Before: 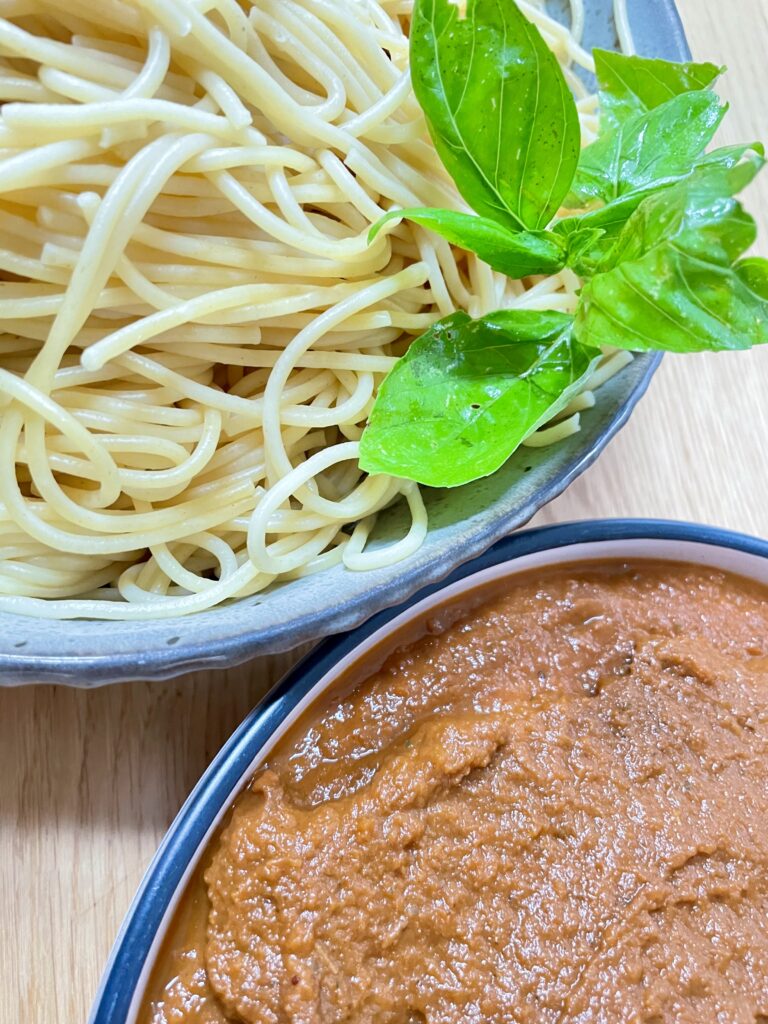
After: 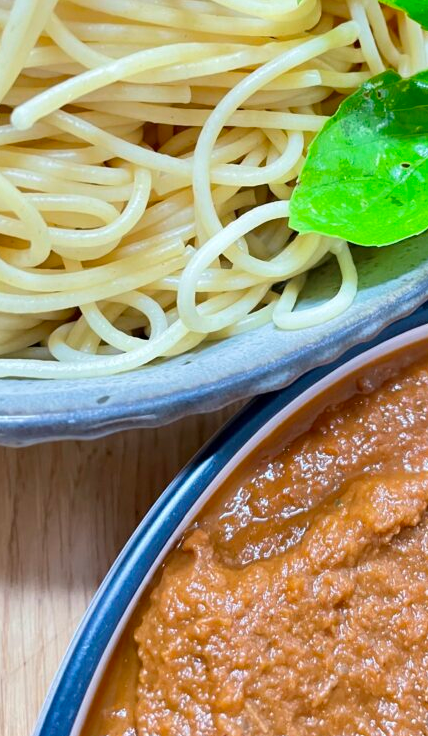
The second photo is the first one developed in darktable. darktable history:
crop: left 9.163%, top 23.594%, right 35.057%, bottom 4.441%
